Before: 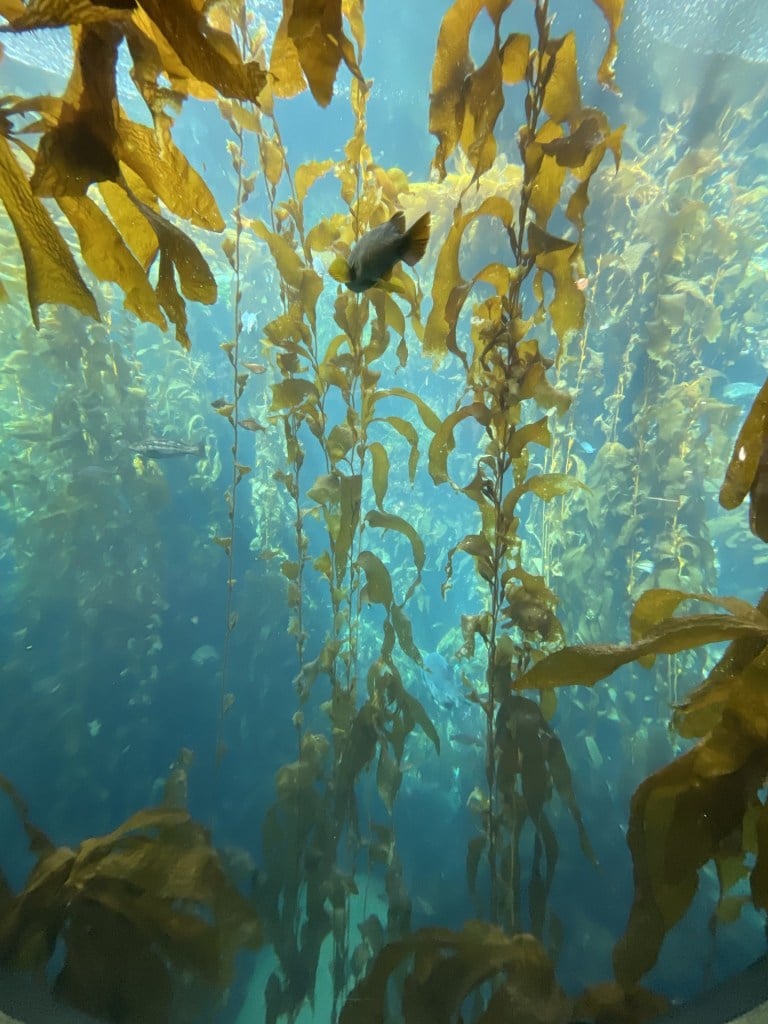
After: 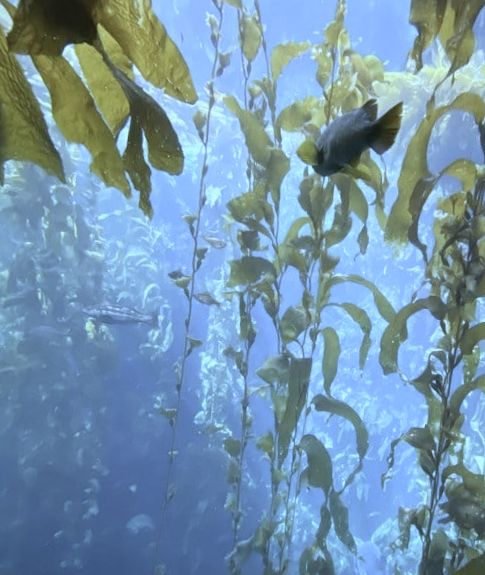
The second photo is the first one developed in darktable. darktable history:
crop and rotate: angle -4.99°, left 2.122%, top 6.945%, right 27.566%, bottom 30.519%
contrast brightness saturation: contrast 0.1, saturation -0.36
white balance: red 0.766, blue 1.537
